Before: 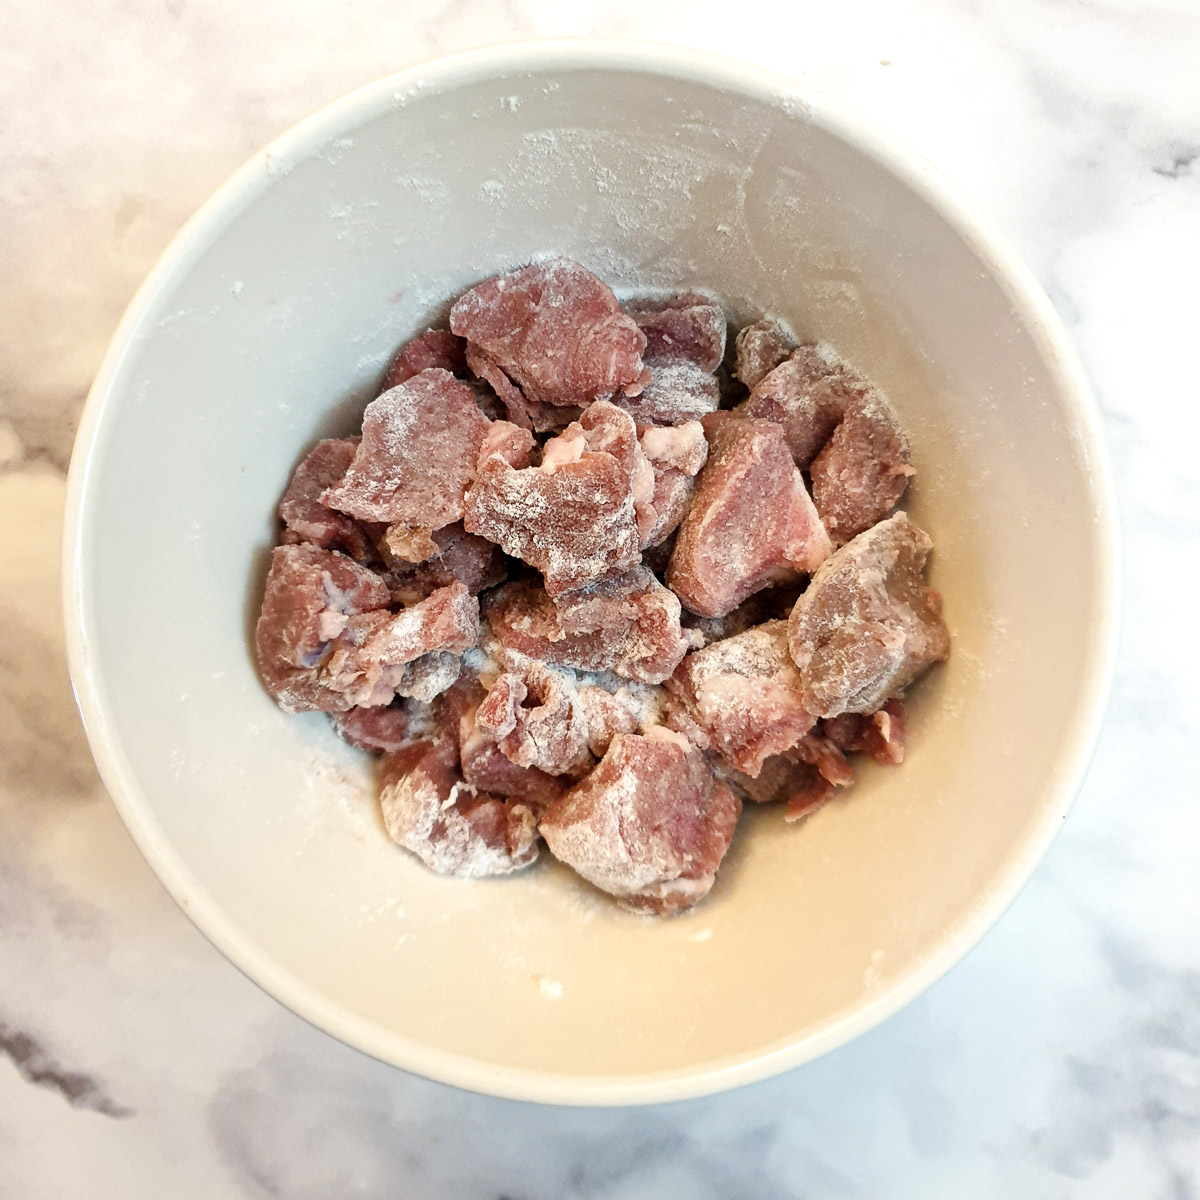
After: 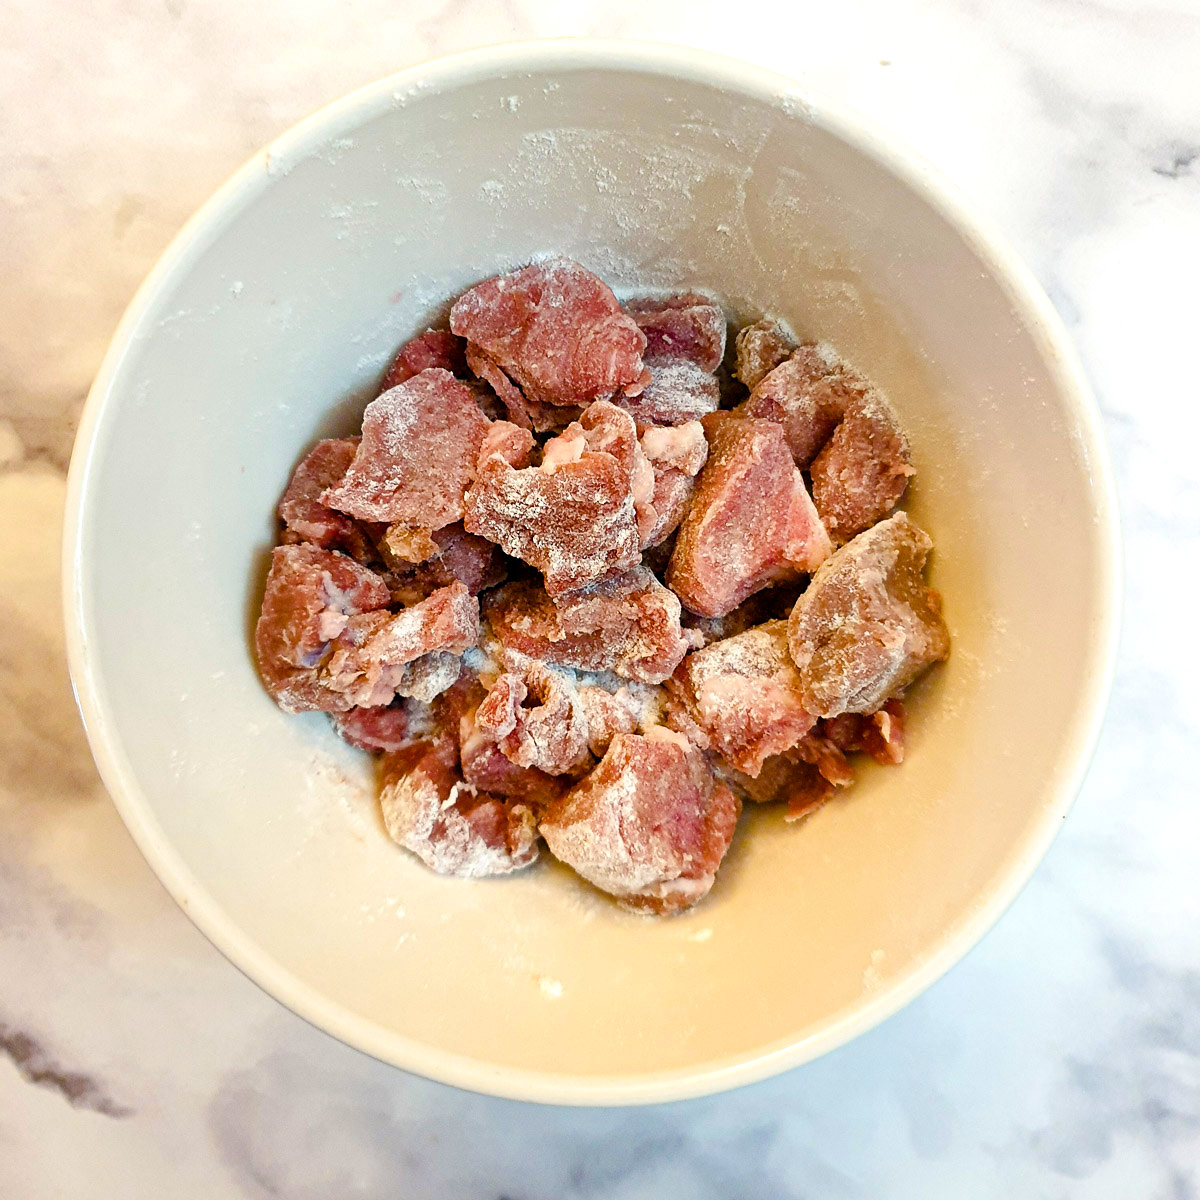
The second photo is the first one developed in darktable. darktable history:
color balance rgb: power › hue 63.15°, linear chroma grading › global chroma 15.166%, perceptual saturation grading › global saturation 20%, perceptual saturation grading › highlights -25.616%, perceptual saturation grading › shadows 24.293%, global vibrance 40.07%
sharpen: amount 0.203
tone equalizer: edges refinement/feathering 500, mask exposure compensation -1.57 EV, preserve details no
